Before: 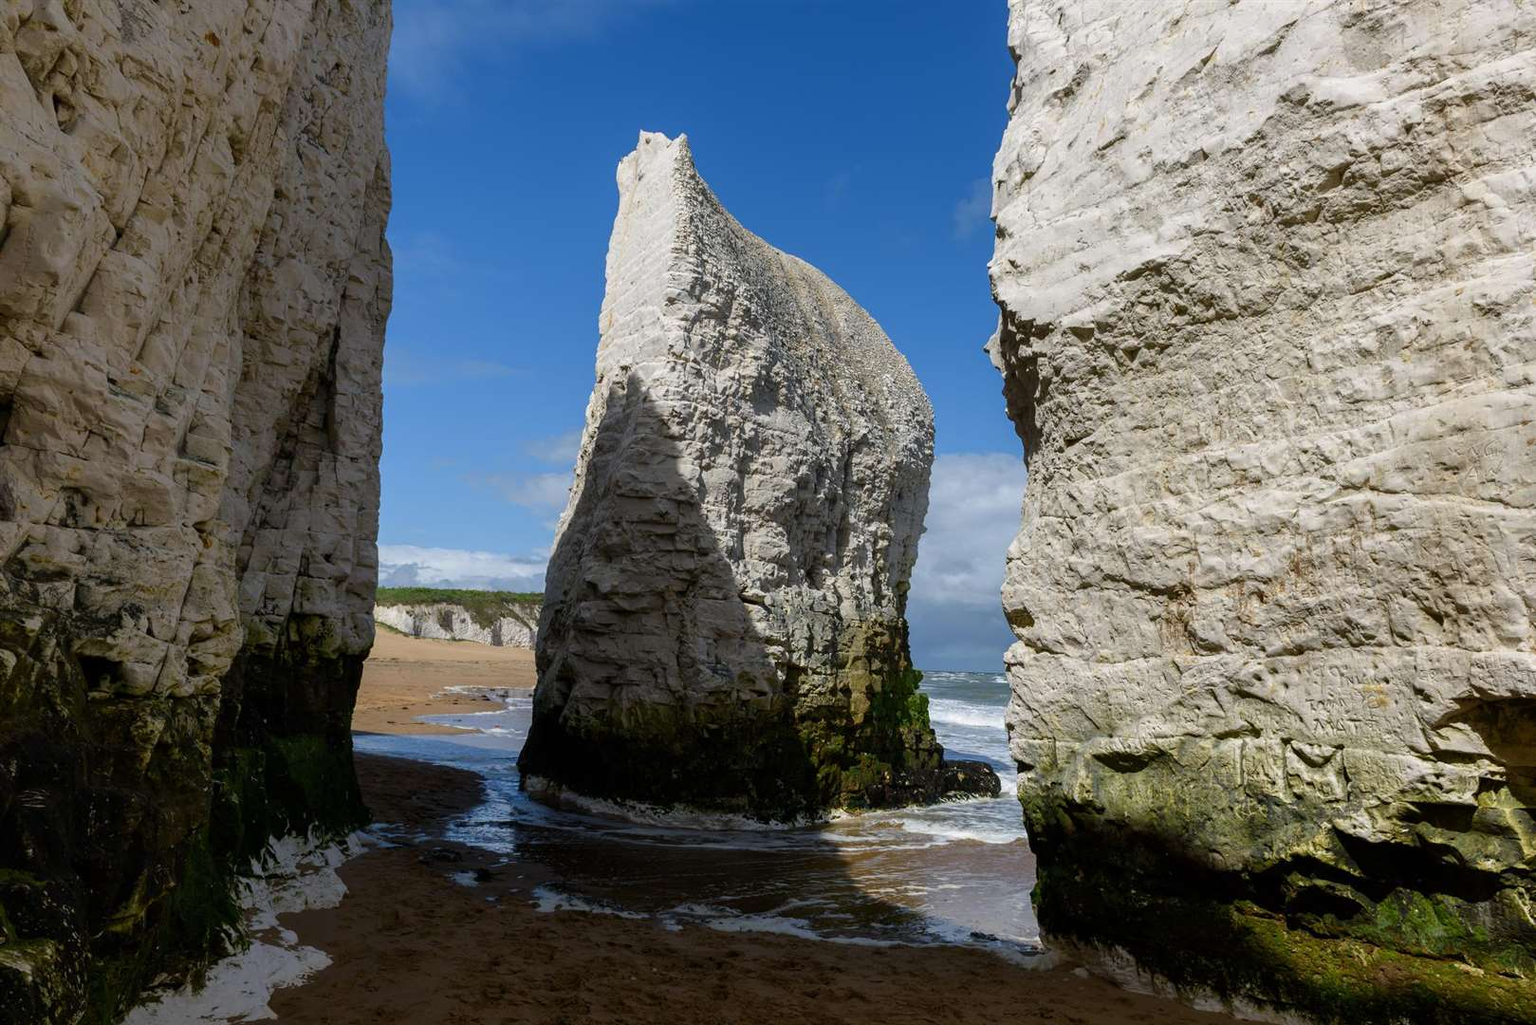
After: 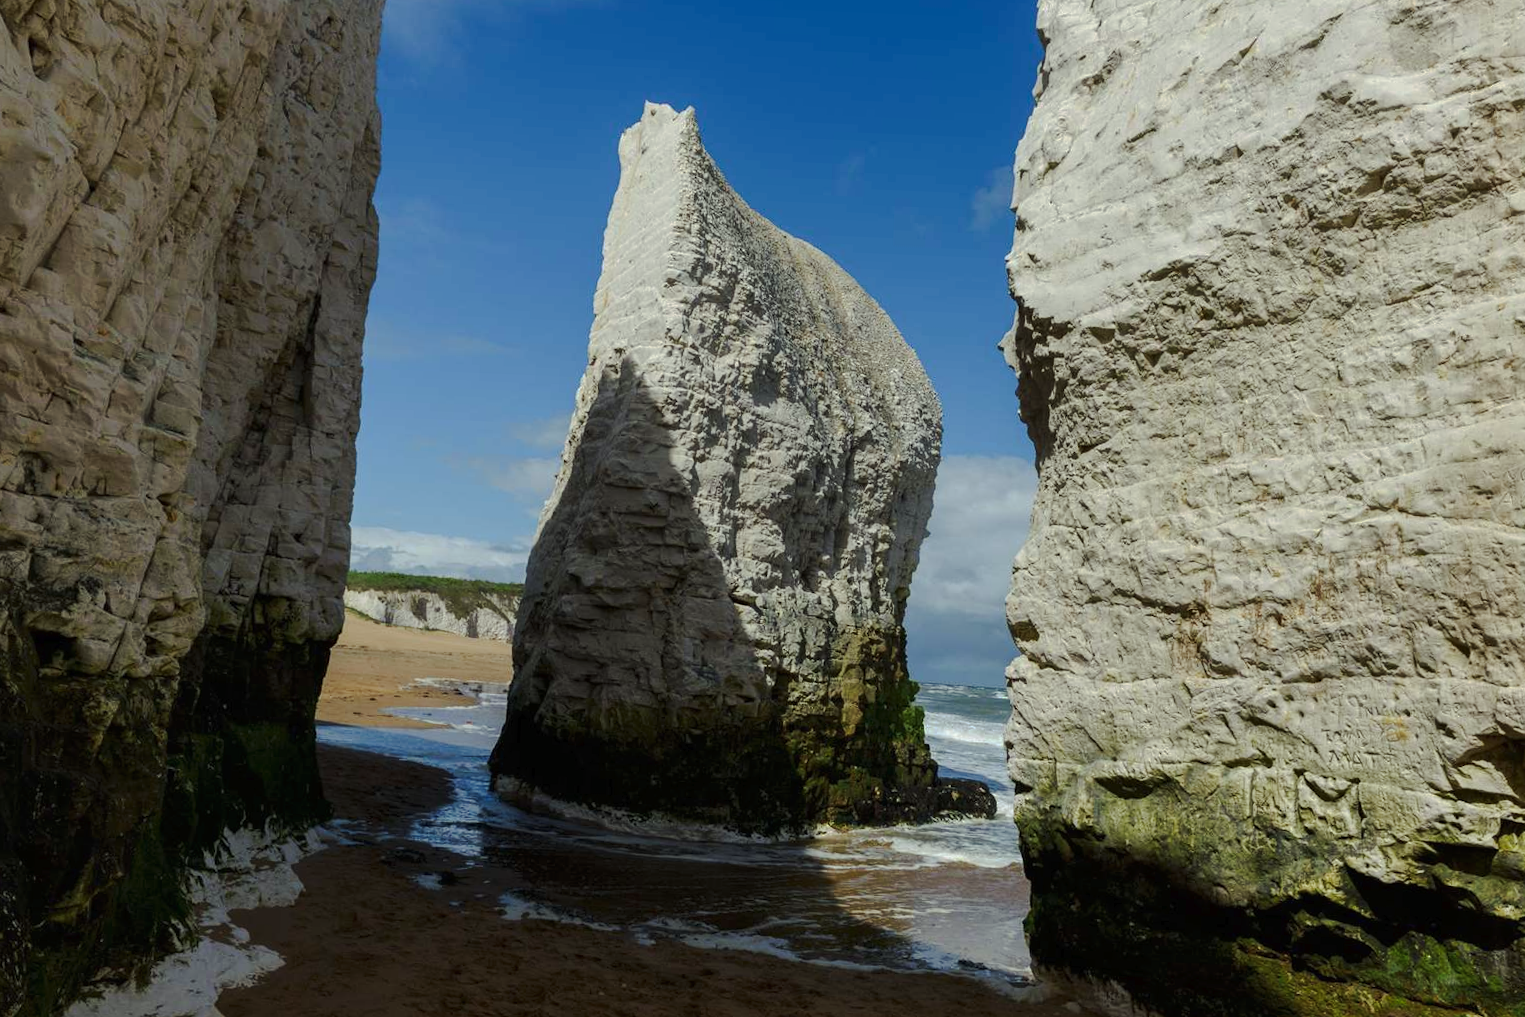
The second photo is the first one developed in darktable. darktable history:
color correction: highlights a* -4.73, highlights b* 5.06, saturation 0.97
tone curve: curves: ch0 [(0, 0) (0.003, 0.01) (0.011, 0.014) (0.025, 0.029) (0.044, 0.051) (0.069, 0.072) (0.1, 0.097) (0.136, 0.123) (0.177, 0.16) (0.224, 0.2) (0.277, 0.248) (0.335, 0.305) (0.399, 0.37) (0.468, 0.454) (0.543, 0.534) (0.623, 0.609) (0.709, 0.681) (0.801, 0.752) (0.898, 0.841) (1, 1)], preserve colors none
crop and rotate: angle -2.38°
